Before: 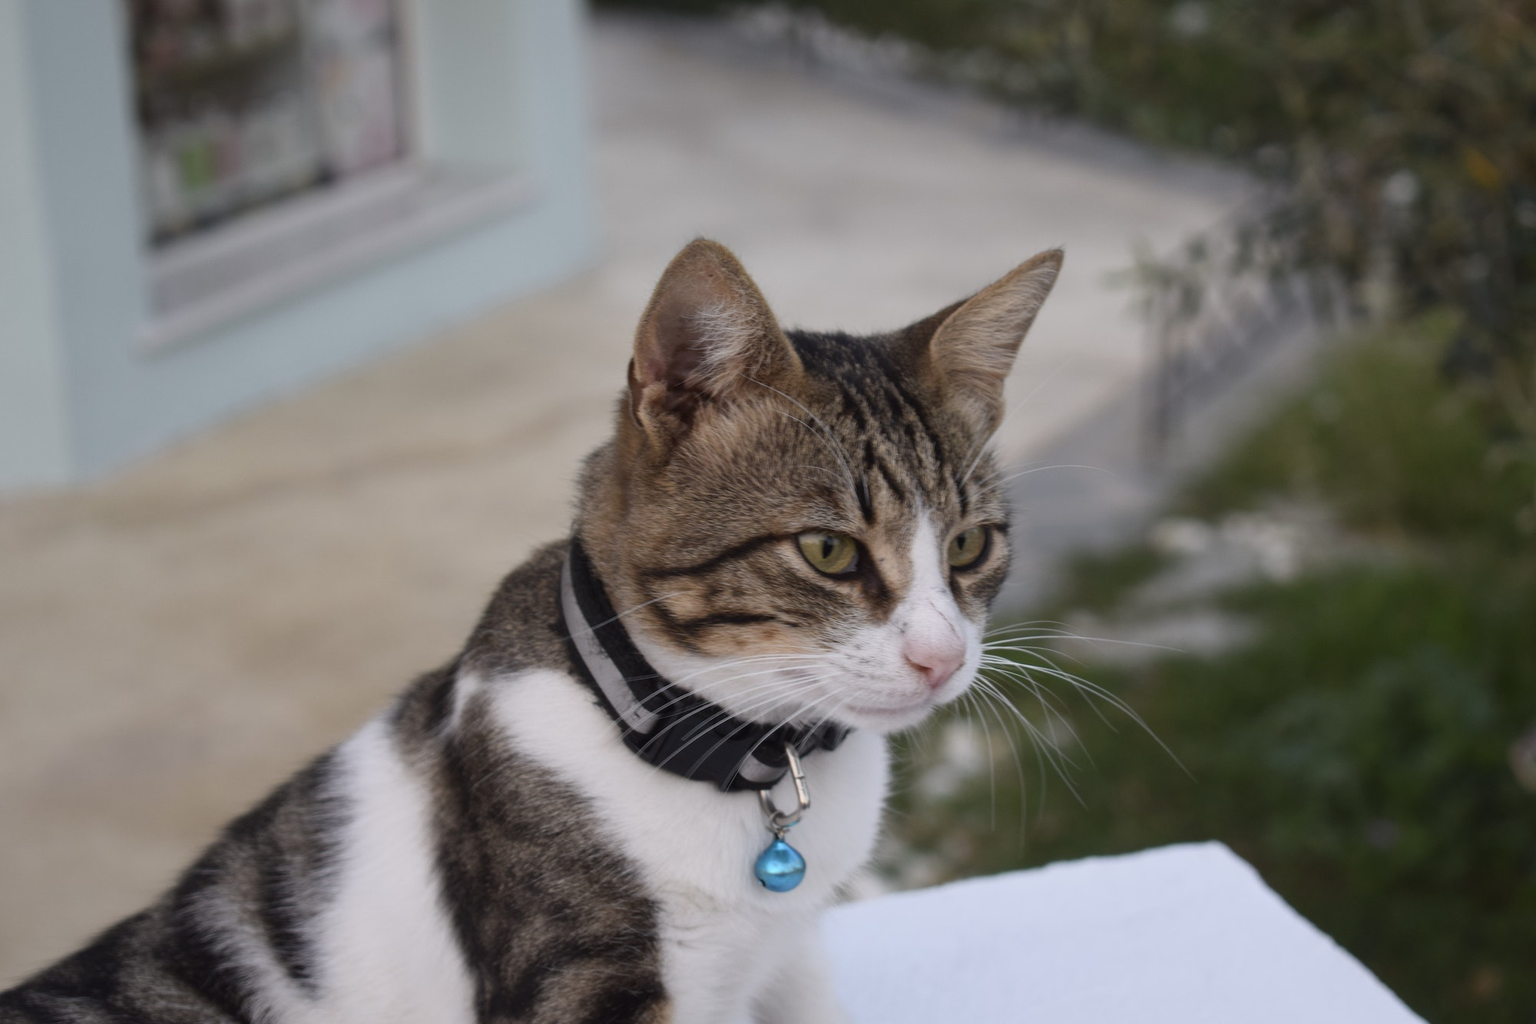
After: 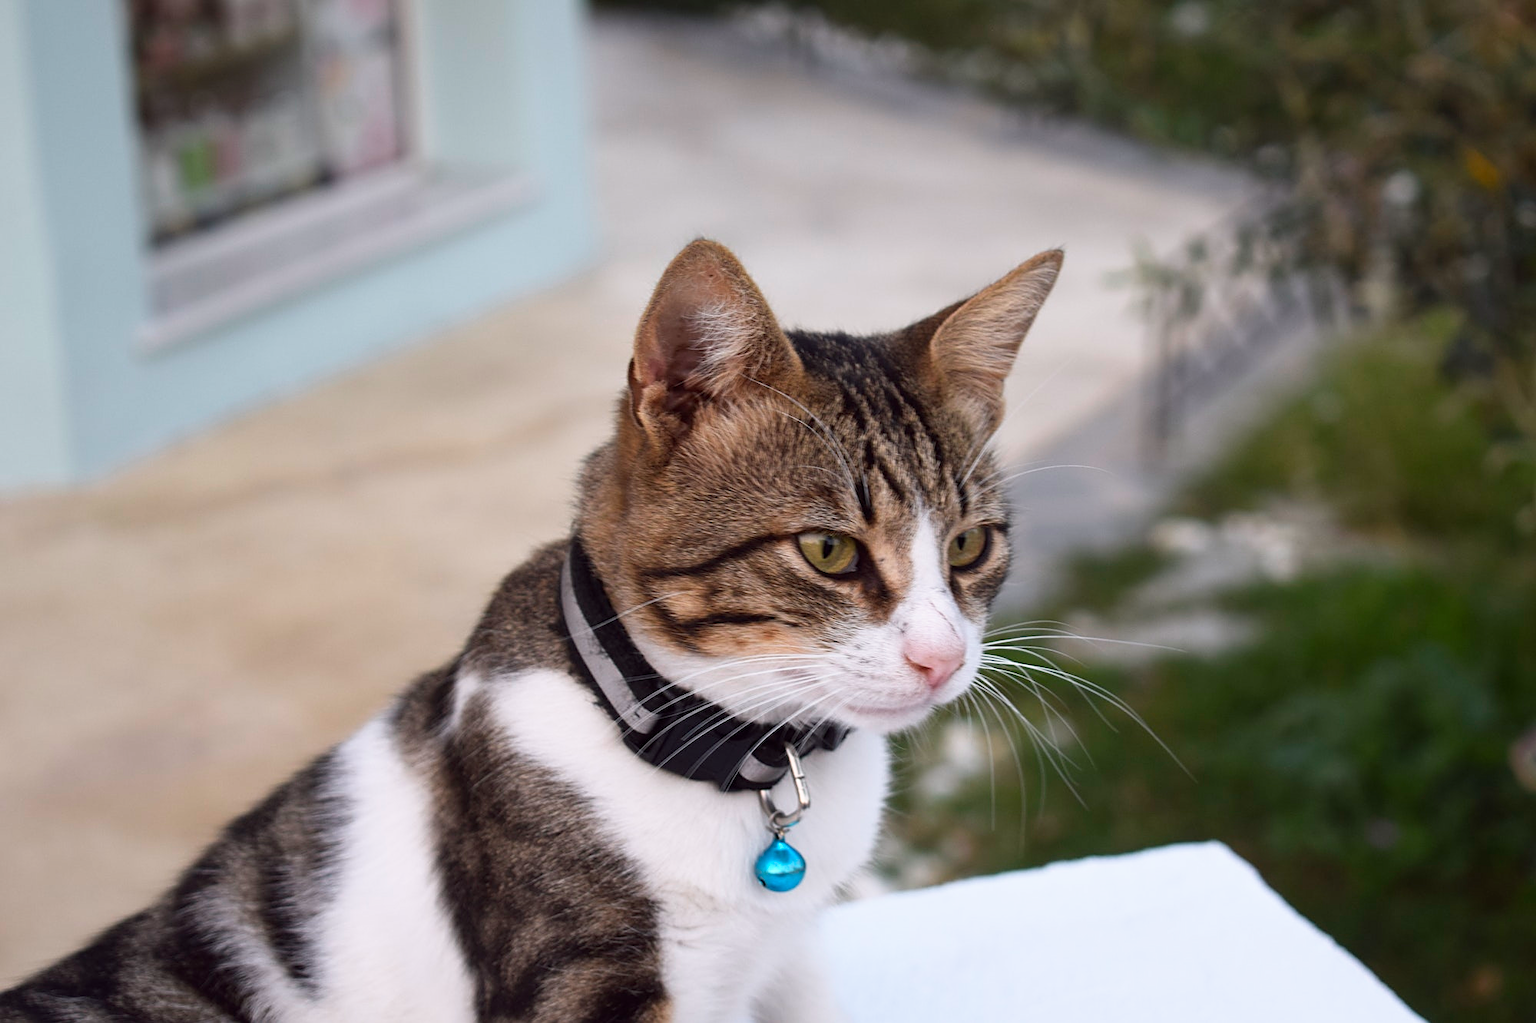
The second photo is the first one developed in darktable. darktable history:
color balance: lift [1, 1, 0.999, 1.001], gamma [1, 1.003, 1.005, 0.995], gain [1, 0.992, 0.988, 1.012], contrast 5%, output saturation 110%
base curve: curves: ch0 [(0, 0) (0.688, 0.865) (1, 1)], preserve colors none
sharpen: on, module defaults
